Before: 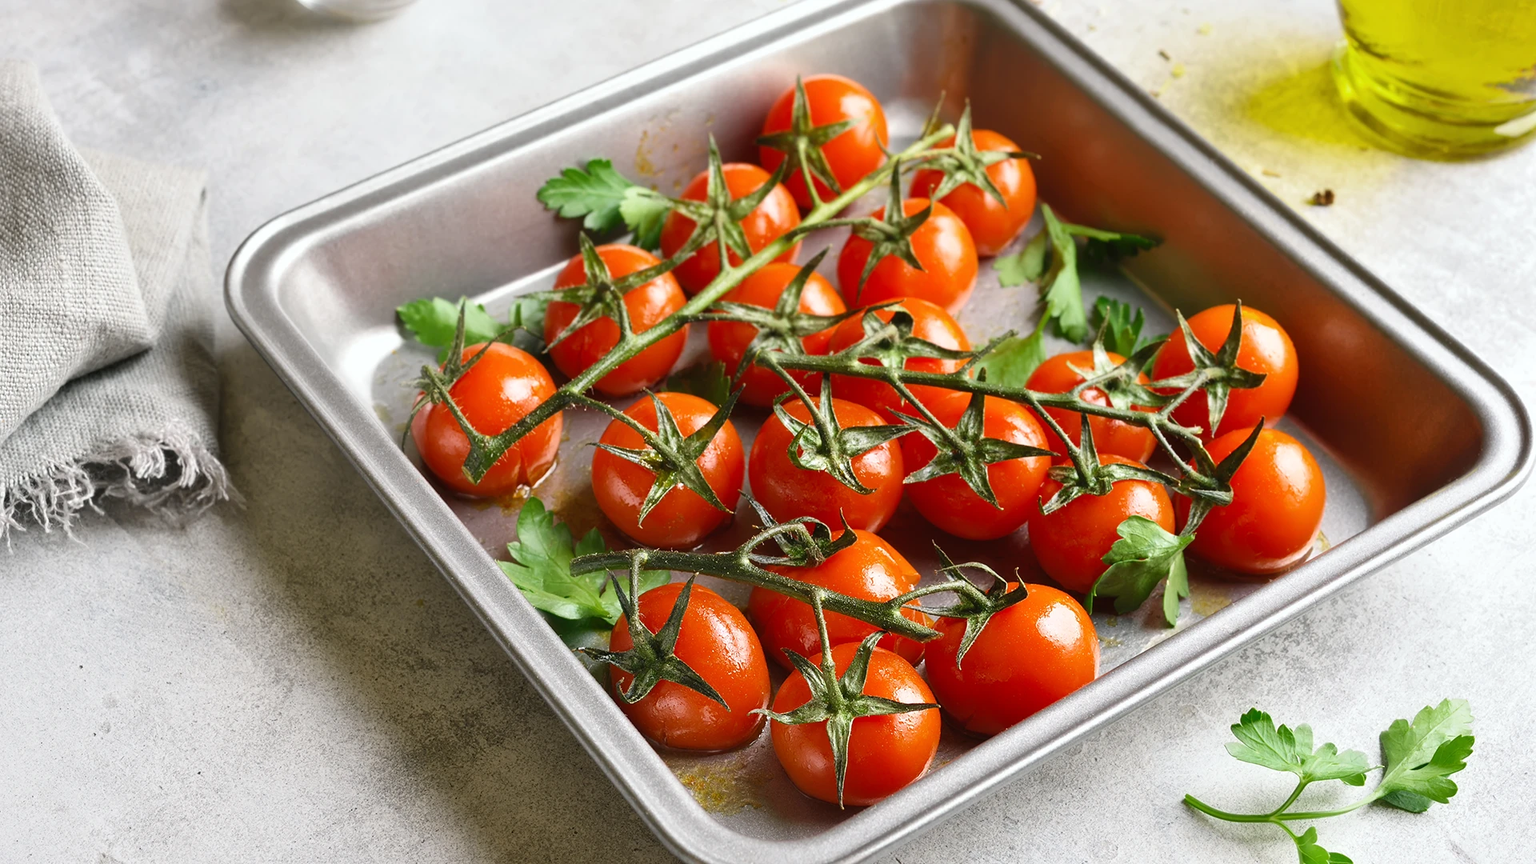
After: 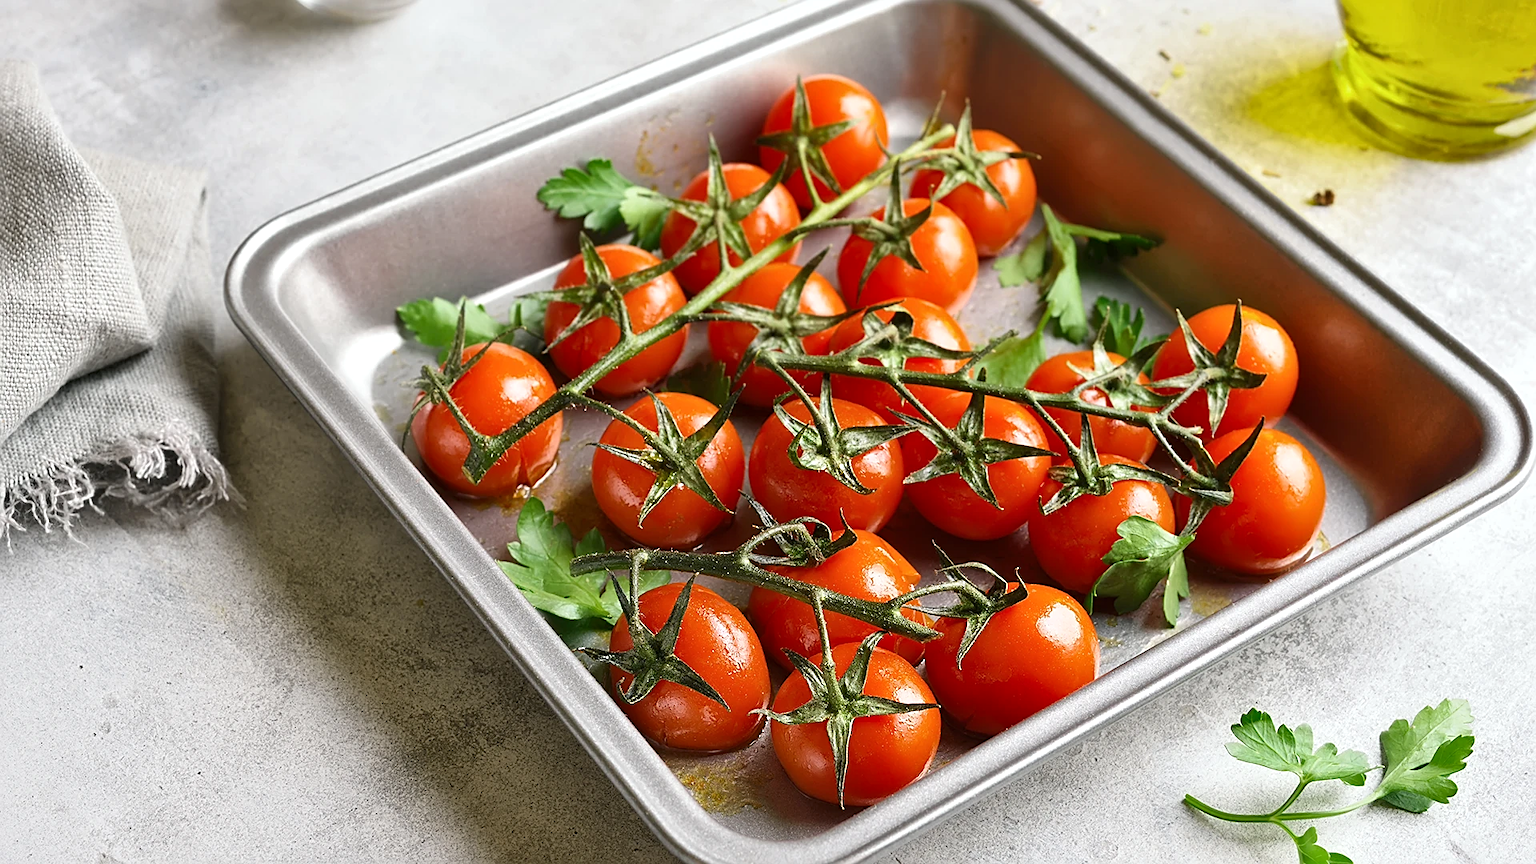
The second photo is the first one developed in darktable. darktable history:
local contrast: mode bilateral grid, contrast 20, coarseness 50, detail 119%, midtone range 0.2
sharpen: on, module defaults
